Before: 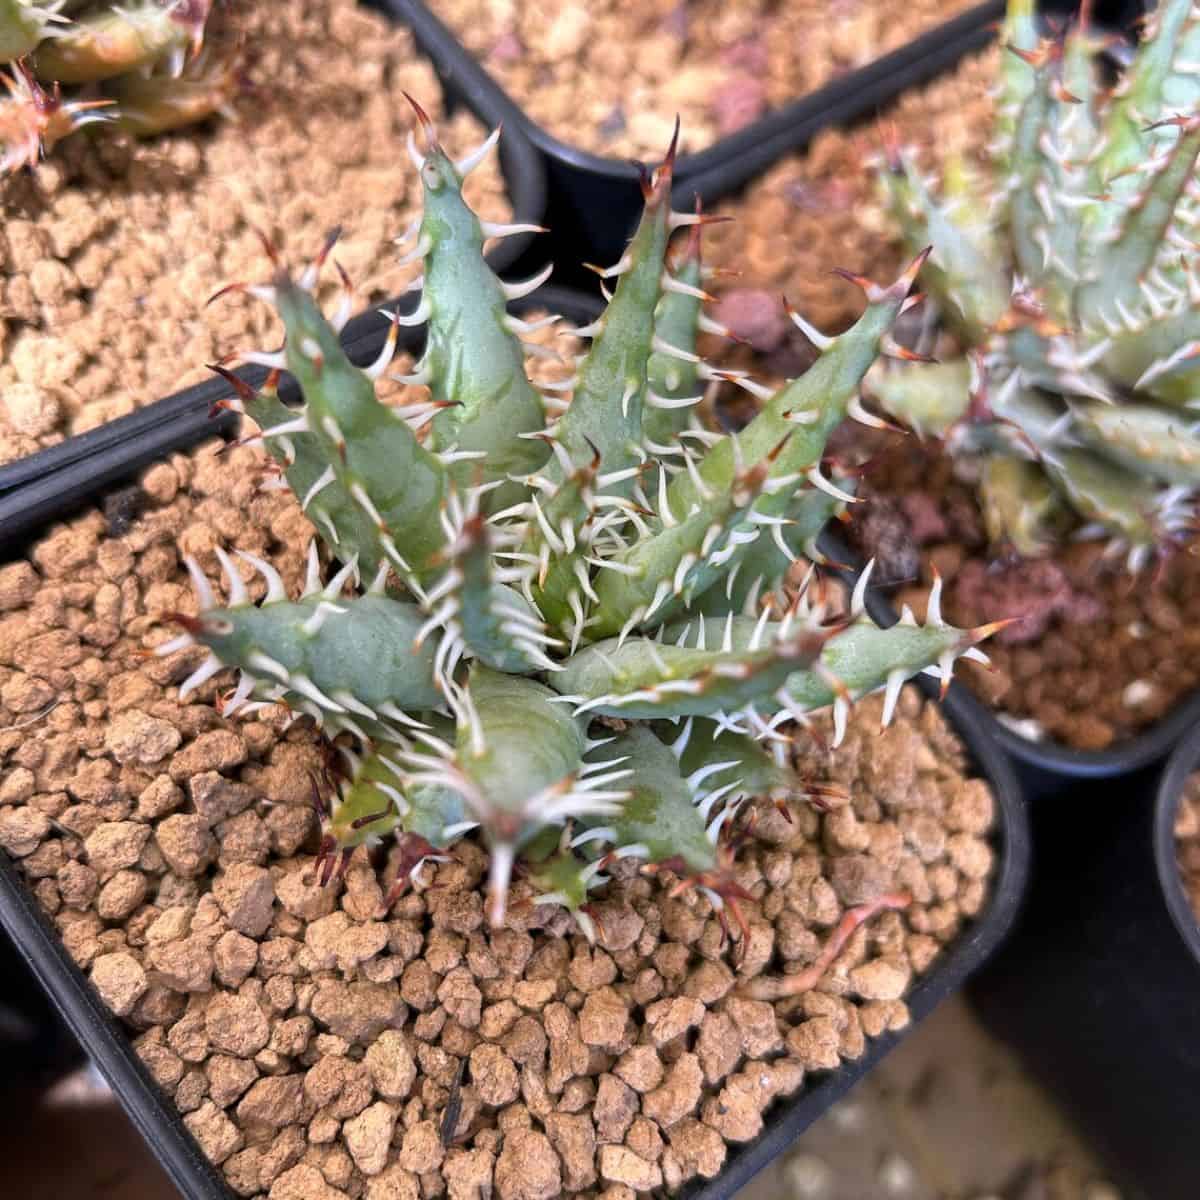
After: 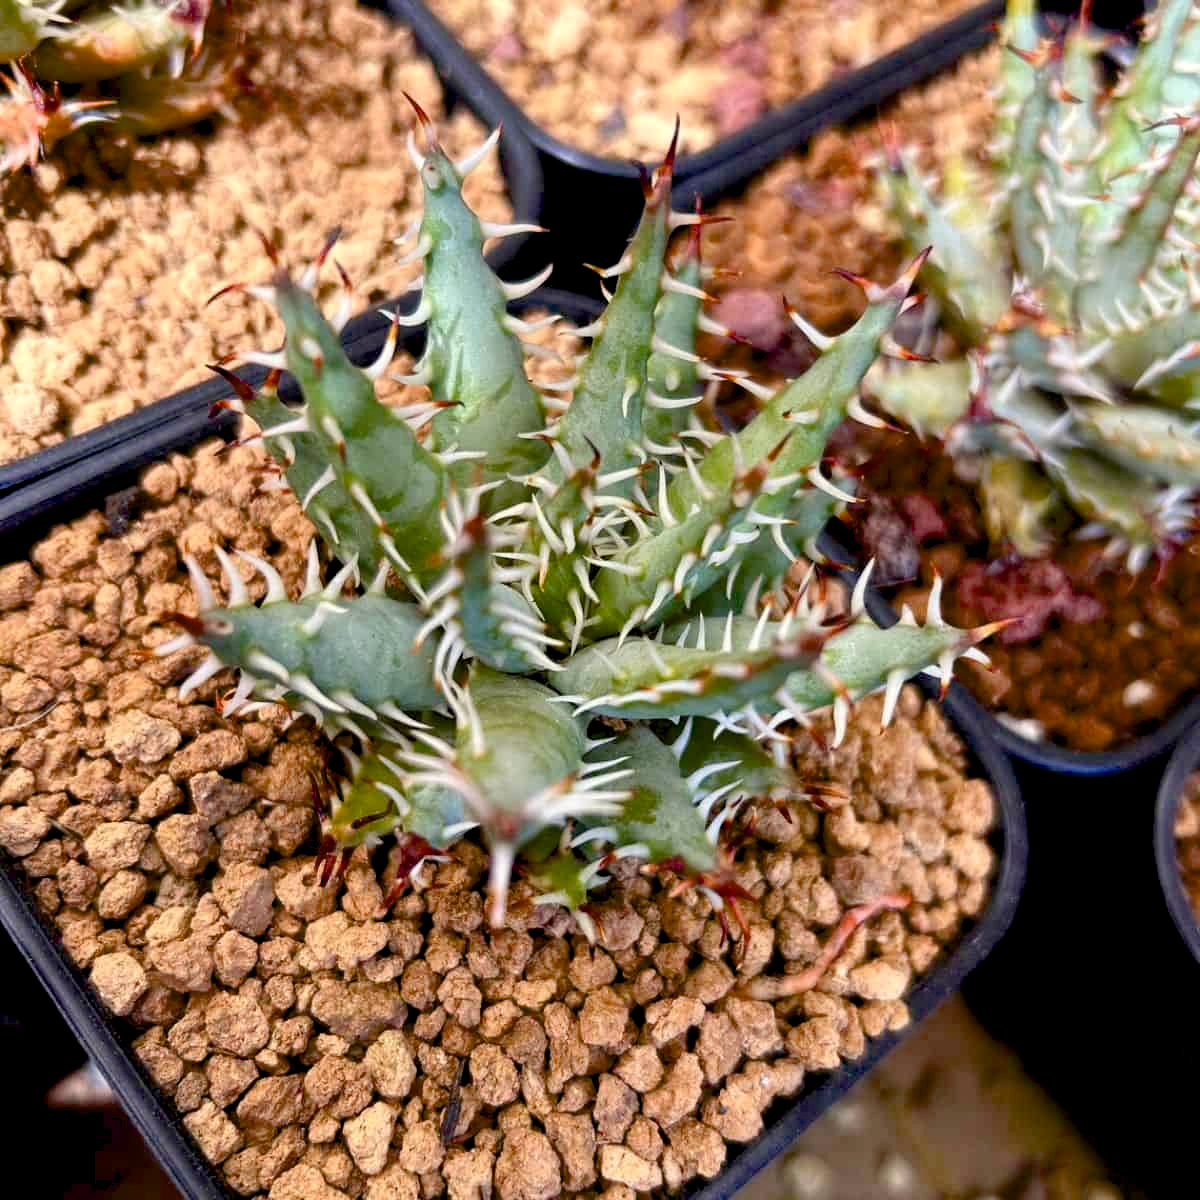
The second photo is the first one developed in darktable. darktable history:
color balance rgb: highlights gain › luminance 5.75%, highlights gain › chroma 2.576%, highlights gain › hue 91.35°, global offset › luminance -1.444%, perceptual saturation grading › global saturation 20%, perceptual saturation grading › highlights -25.144%, perceptual saturation grading › shadows 23.924%, global vibrance 16.099%, saturation formula JzAzBz (2021)
